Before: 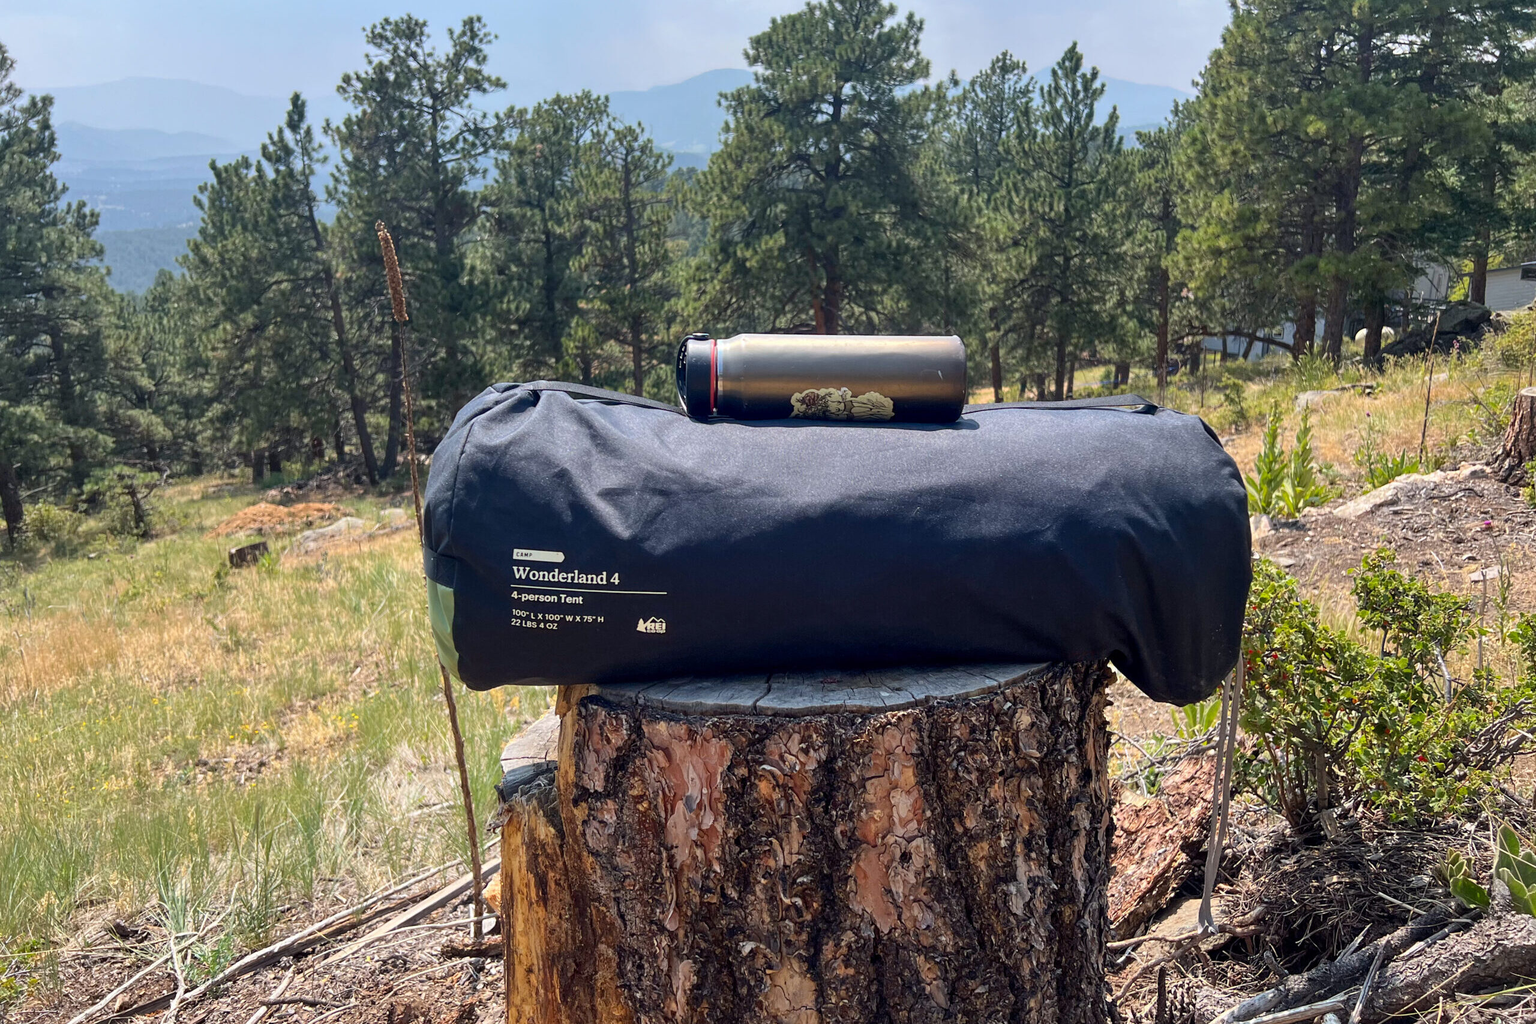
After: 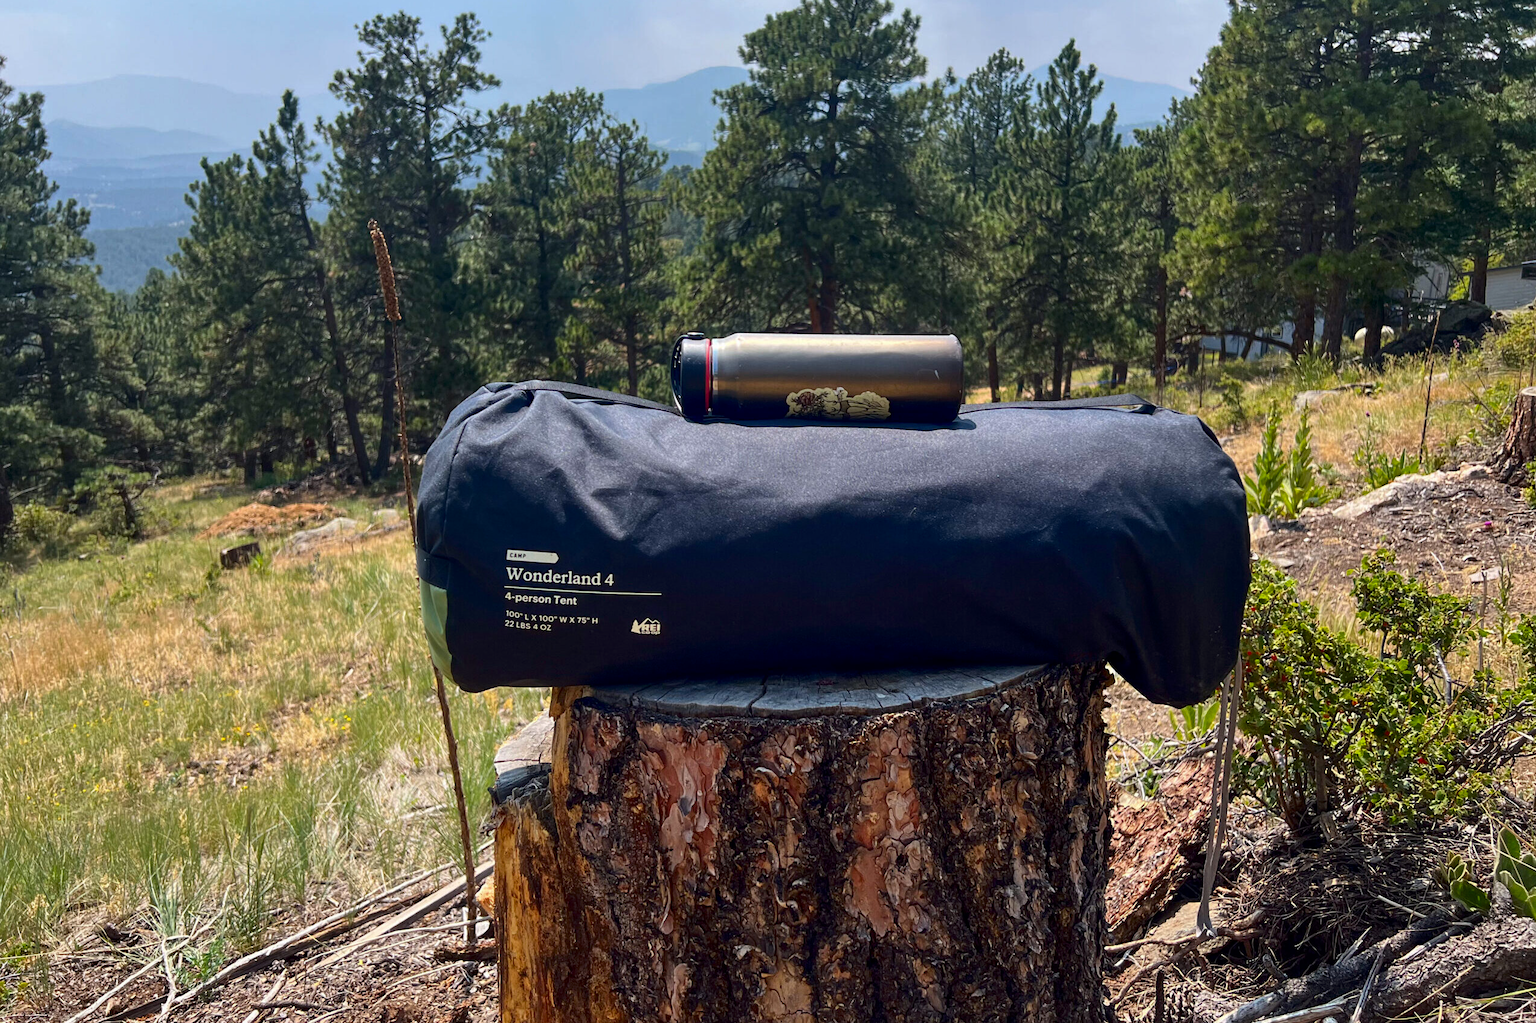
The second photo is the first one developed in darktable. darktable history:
contrast brightness saturation: contrast 0.065, brightness -0.145, saturation 0.109
crop and rotate: left 0.701%, top 0.344%, bottom 0.352%
